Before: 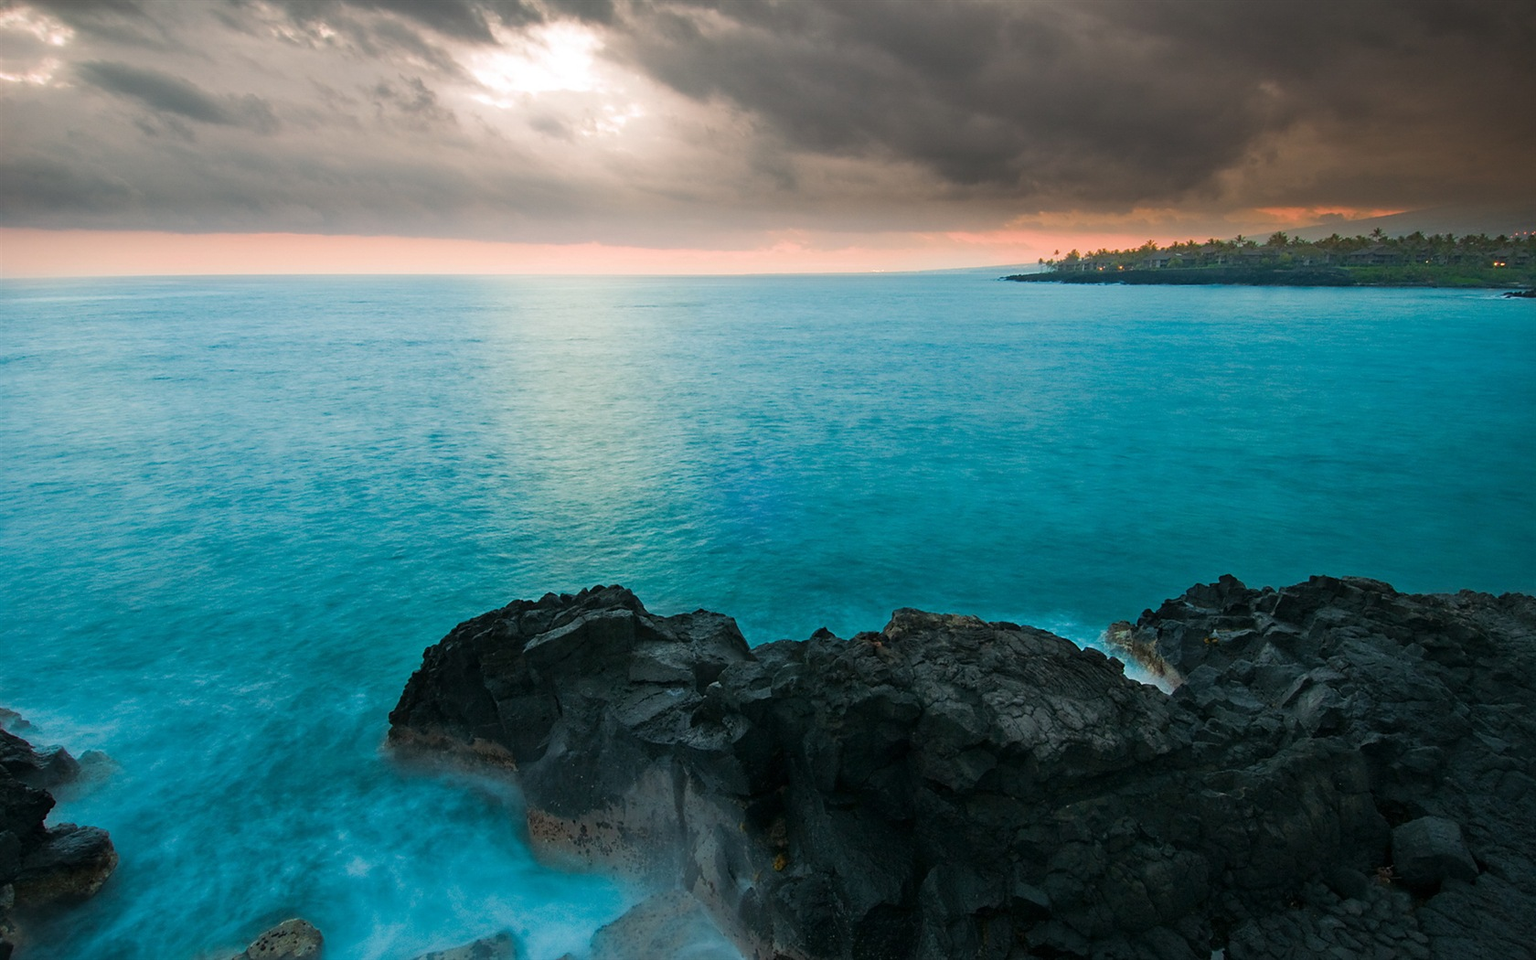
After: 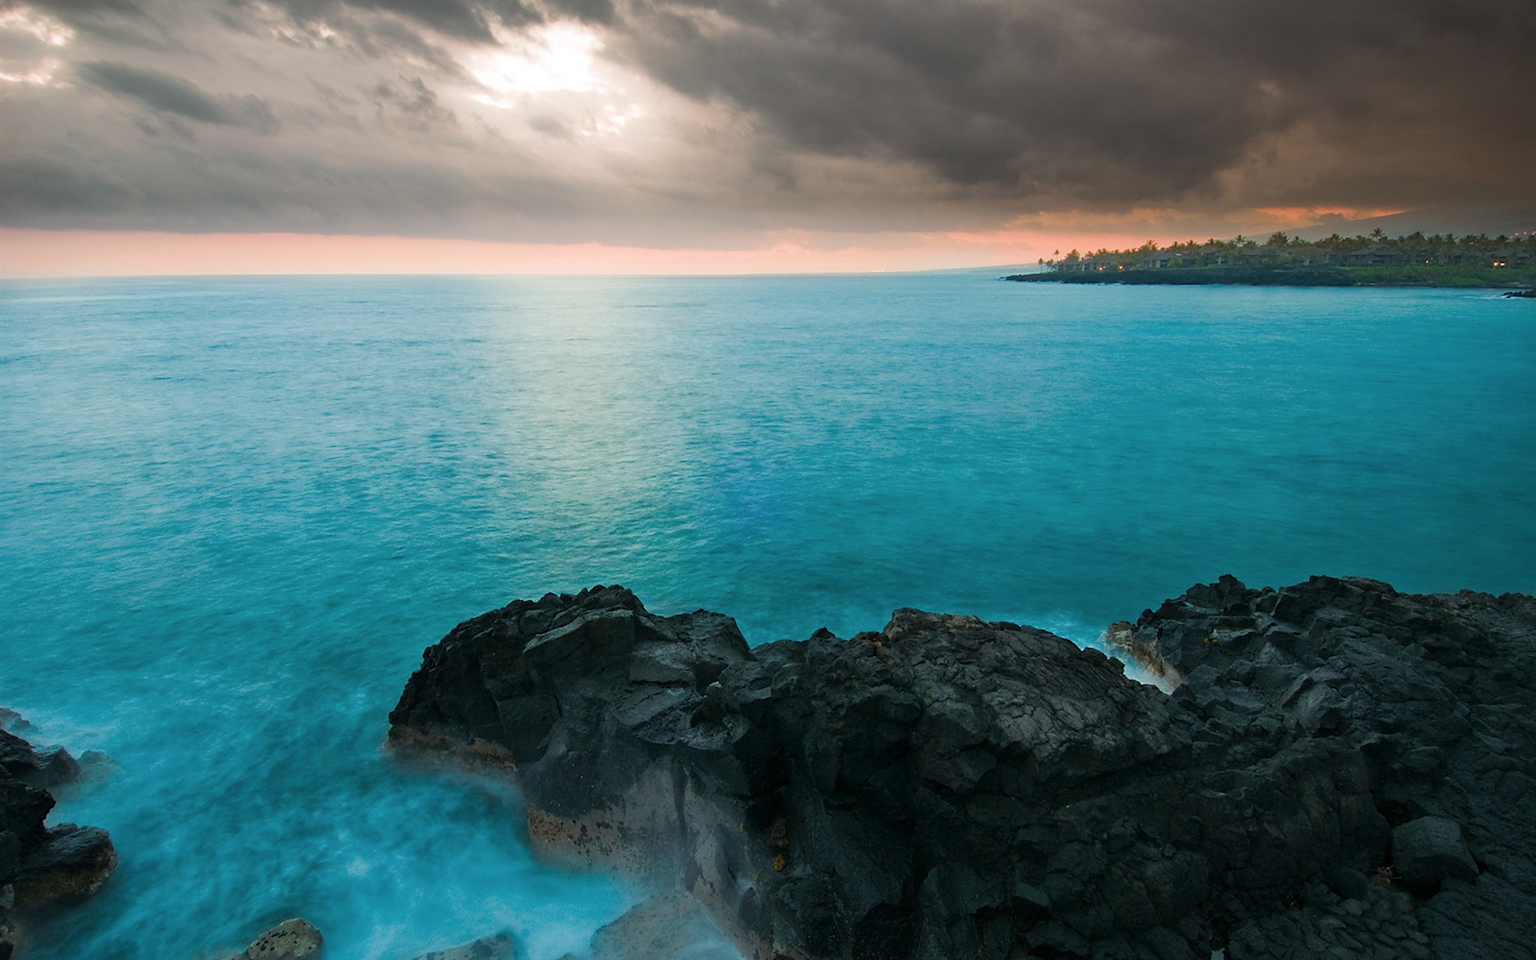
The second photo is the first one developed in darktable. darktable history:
contrast brightness saturation: saturation -0.043
